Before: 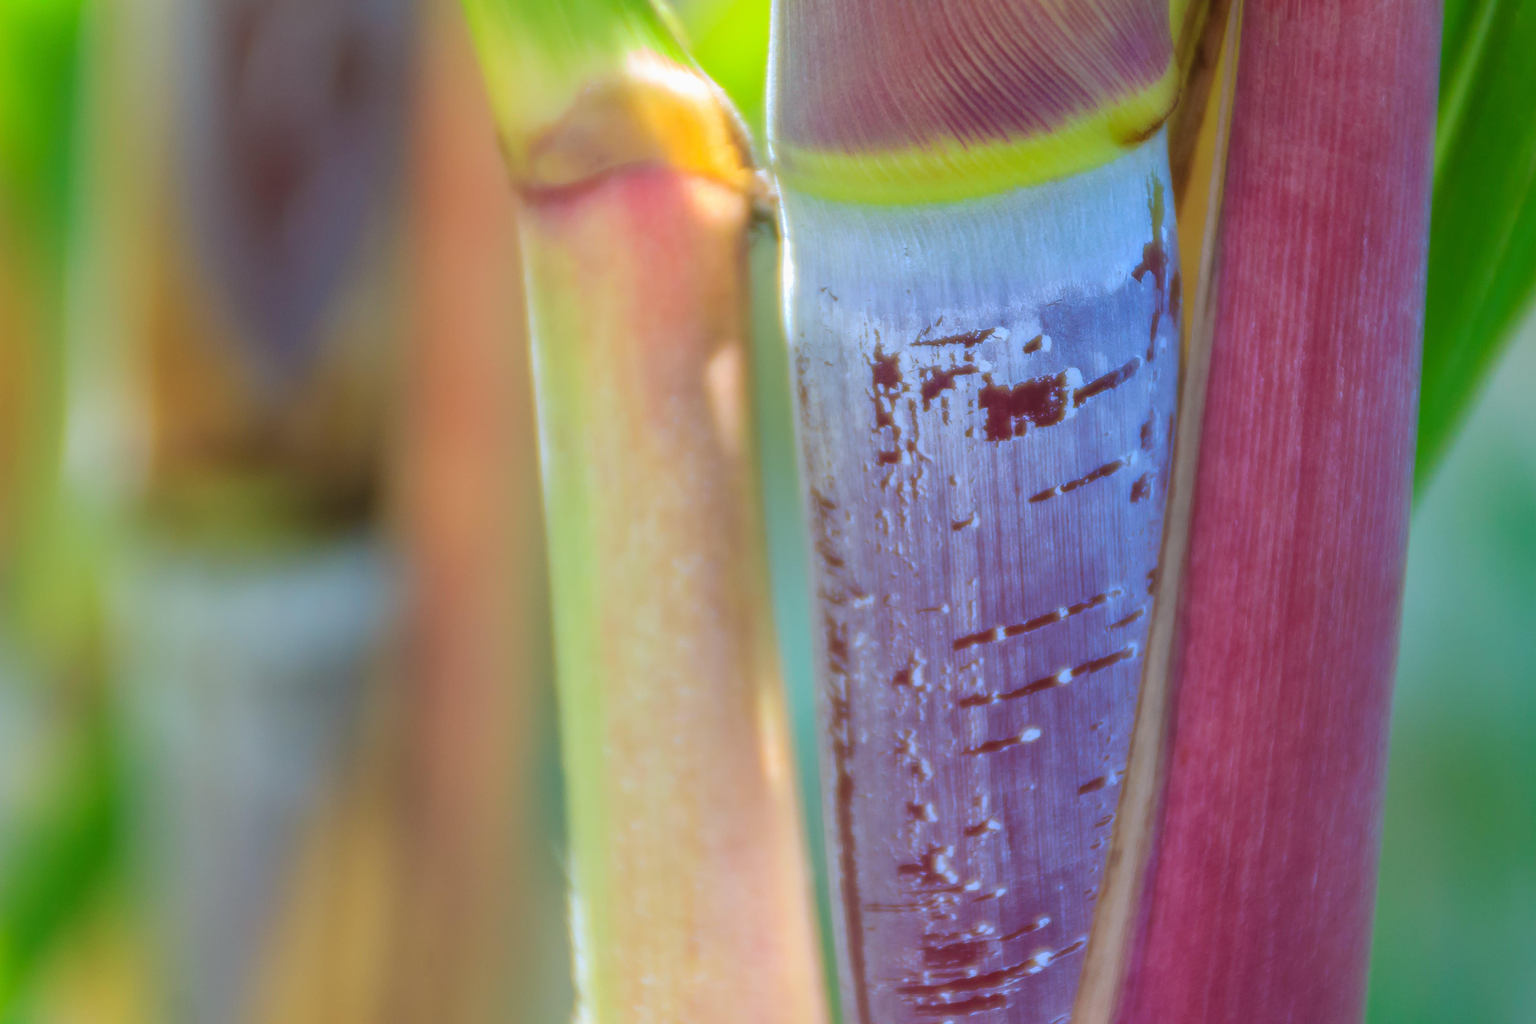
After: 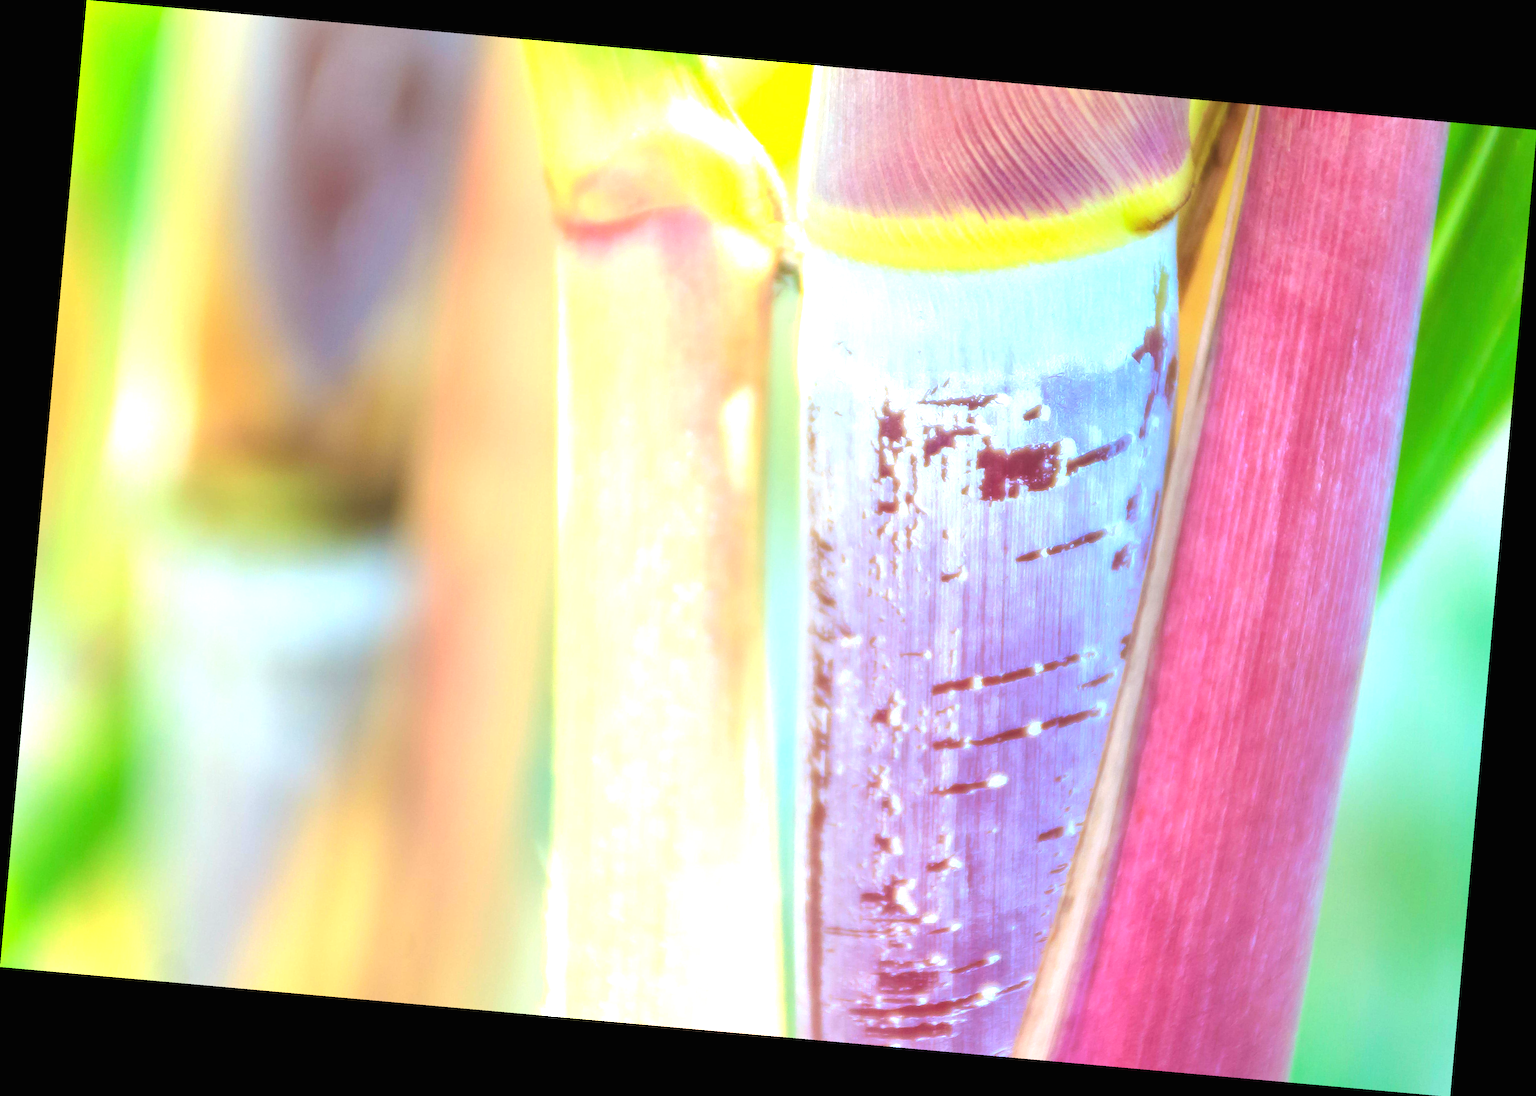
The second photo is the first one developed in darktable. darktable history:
tone equalizer: -7 EV 0.13 EV, smoothing diameter 25%, edges refinement/feathering 10, preserve details guided filter
rotate and perspective: rotation 5.12°, automatic cropping off
exposure: black level correction 0, exposure 1.675 EV, compensate exposure bias true, compensate highlight preservation false
